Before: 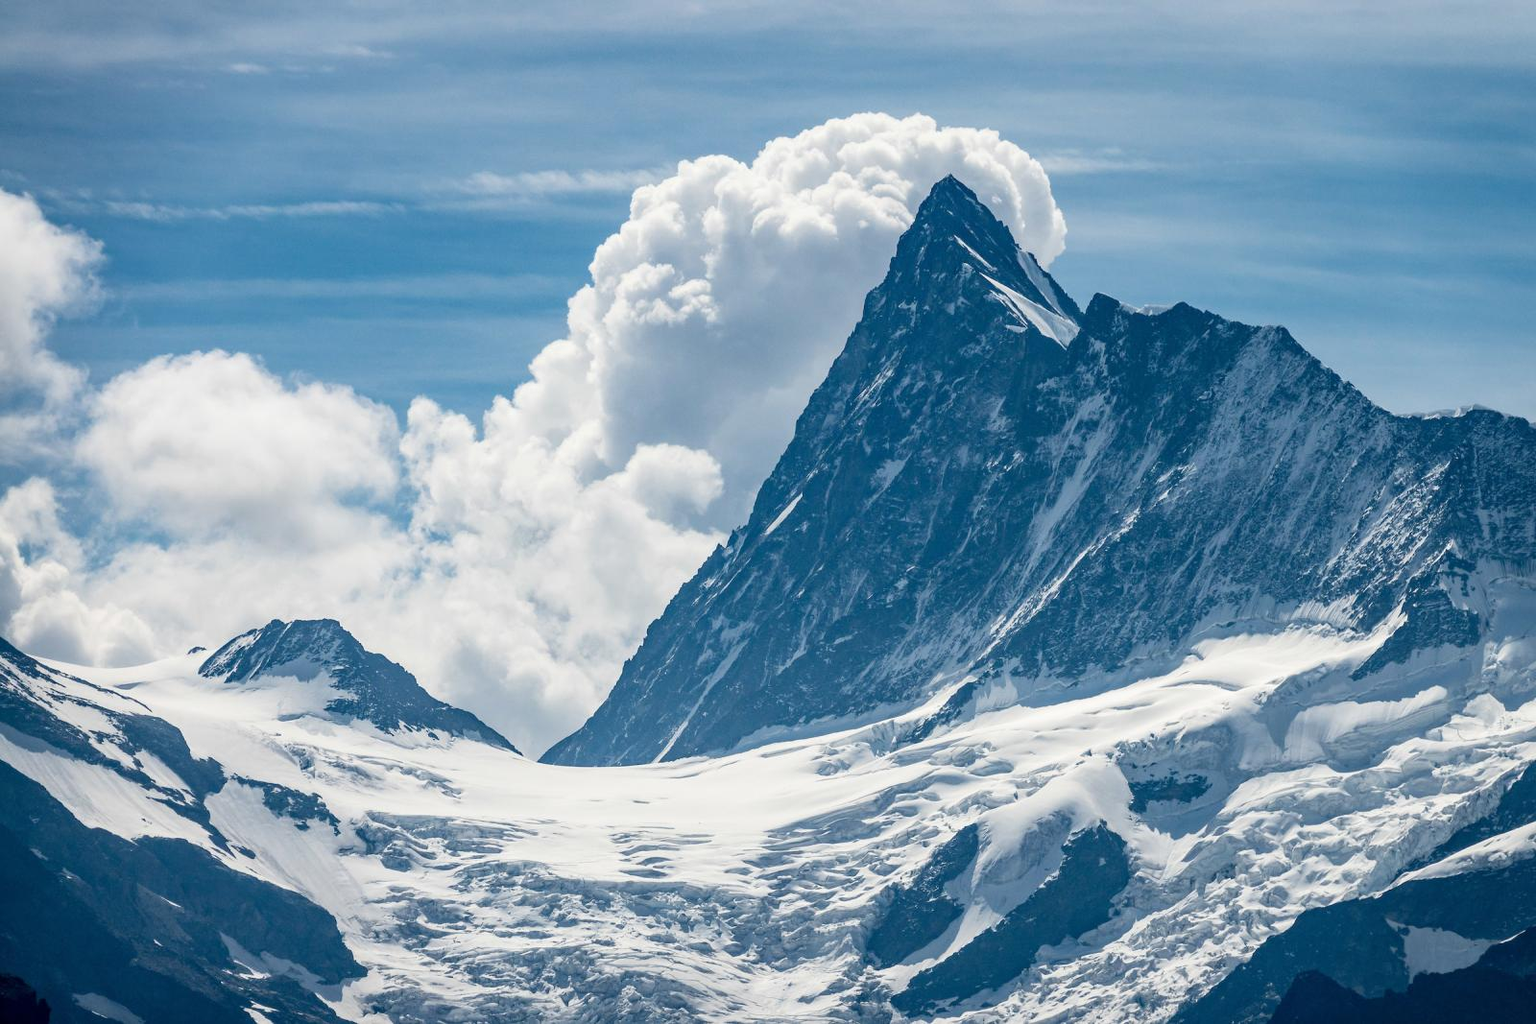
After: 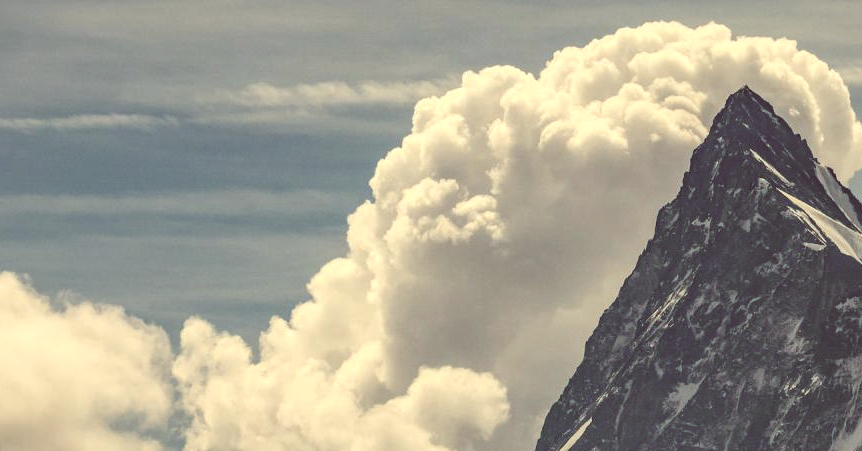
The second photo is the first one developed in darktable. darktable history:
crop: left 15.306%, top 9.065%, right 30.789%, bottom 48.638%
color correction: highlights a* 1.12, highlights b* 24.26, shadows a* 15.58, shadows b* 24.26
local contrast: on, module defaults
